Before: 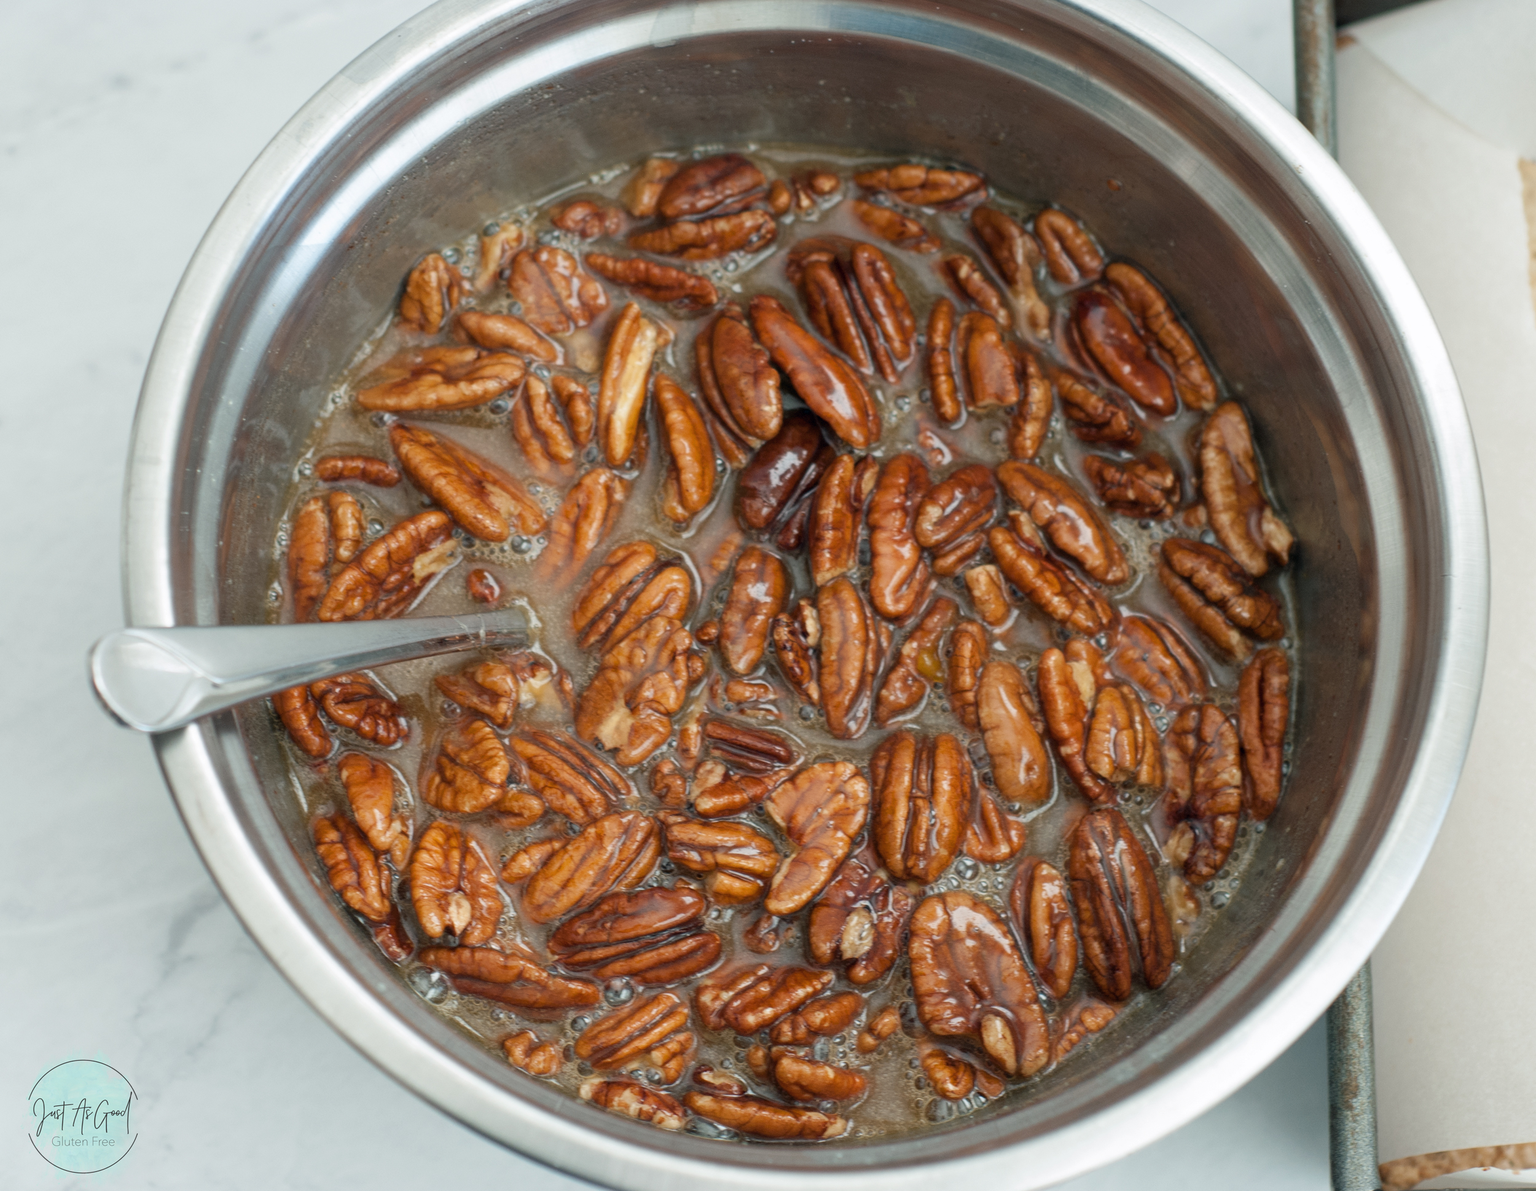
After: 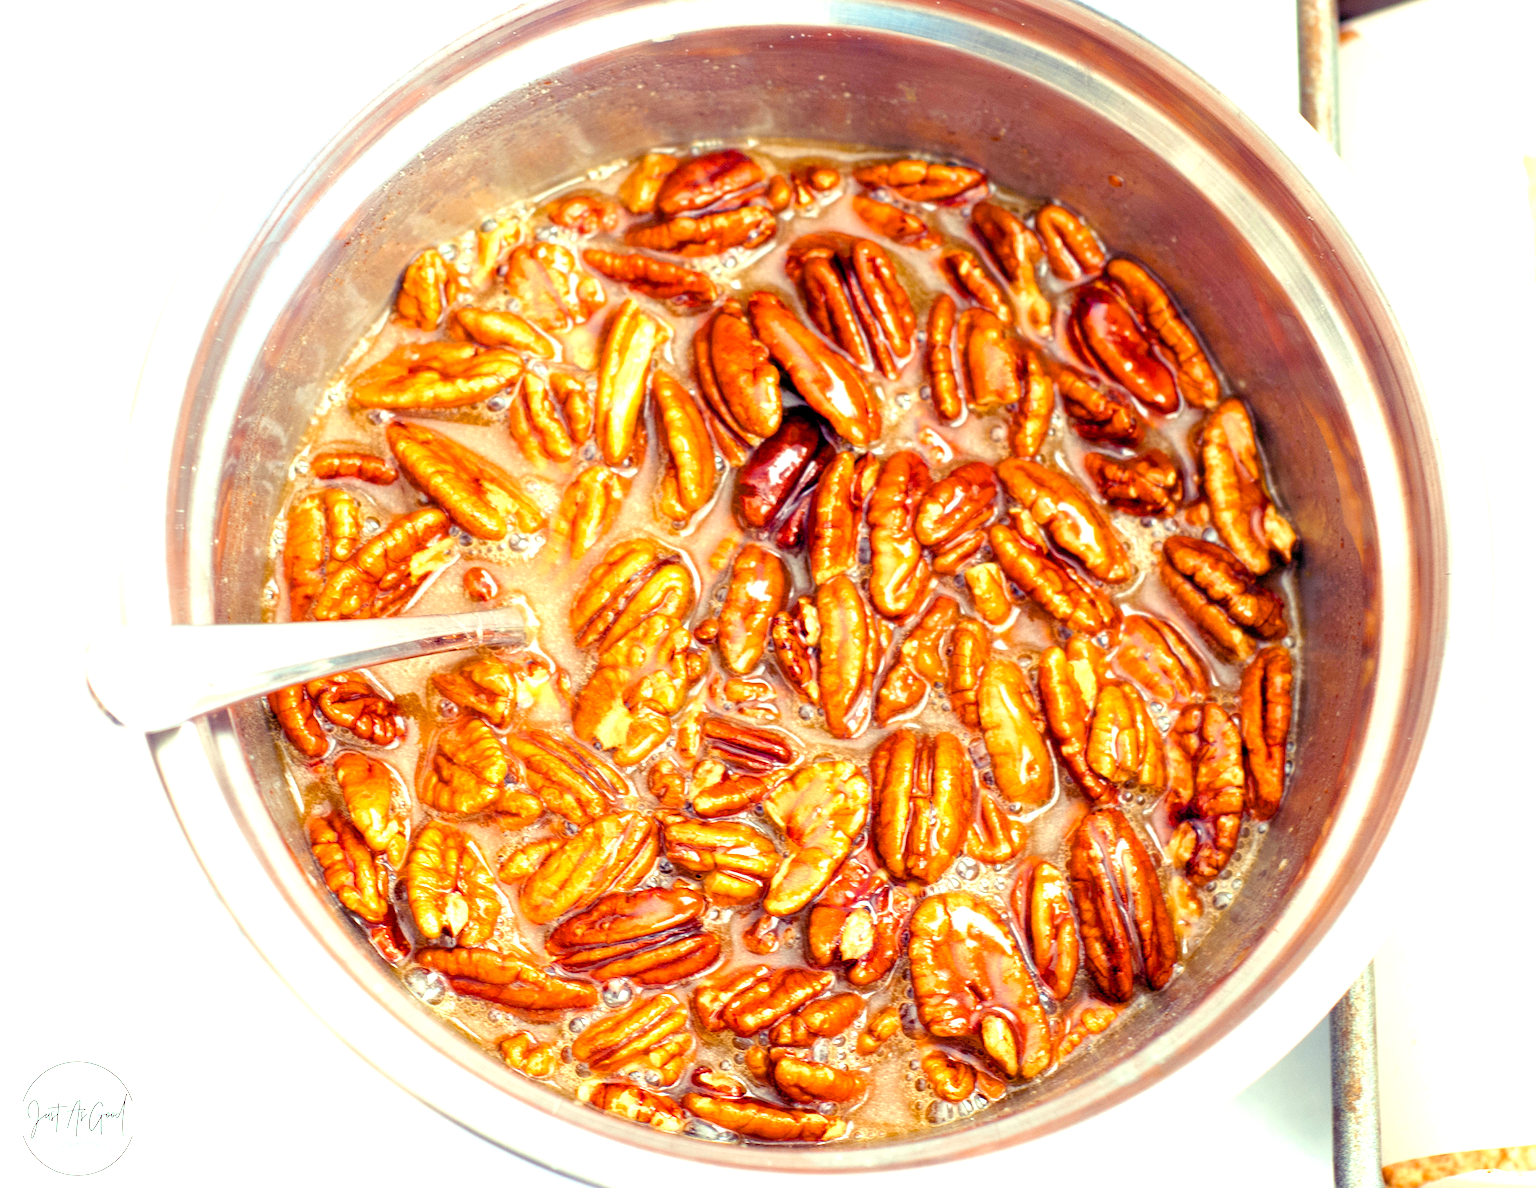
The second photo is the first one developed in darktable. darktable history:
levels: levels [0, 0.435, 0.917]
color balance rgb: shadows lift › luminance -21.66%, shadows lift › chroma 8.98%, shadows lift › hue 283.37°, power › chroma 1.55%, power › hue 25.59°, highlights gain › luminance 6.08%, highlights gain › chroma 2.55%, highlights gain › hue 90°, global offset › luminance -0.87%, perceptual saturation grading › global saturation 27.49%, perceptual saturation grading › highlights -28.39%, perceptual saturation grading › mid-tones 15.22%, perceptual saturation grading › shadows 33.98%, perceptual brilliance grading › highlights 10%, perceptual brilliance grading › mid-tones 5%
crop: left 0.434%, top 0.485%, right 0.244%, bottom 0.386%
exposure: exposure 1 EV, compensate highlight preservation false
contrast brightness saturation: contrast 0.07, brightness 0.08, saturation 0.18
